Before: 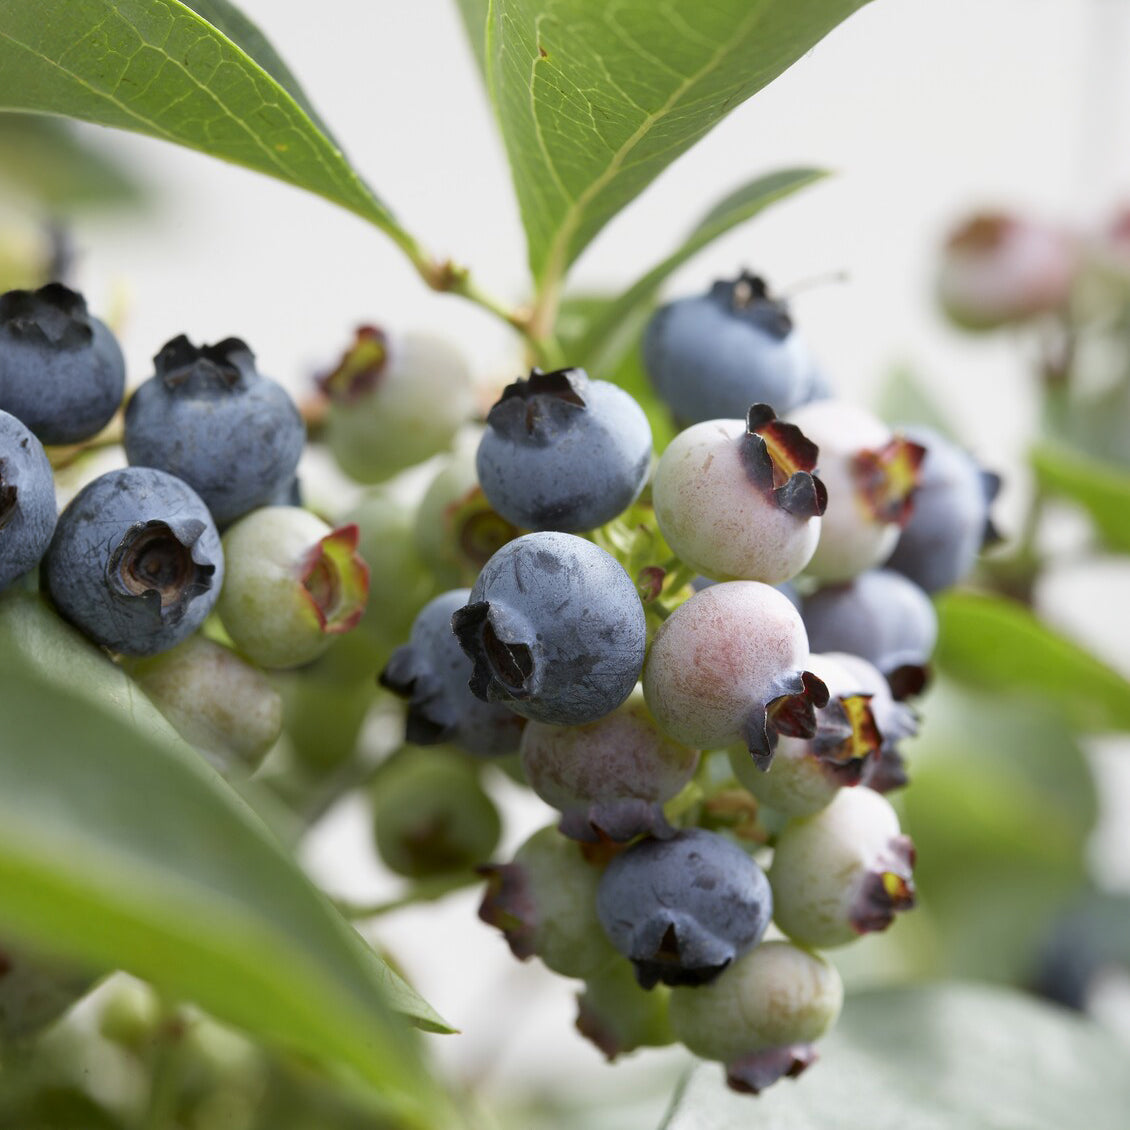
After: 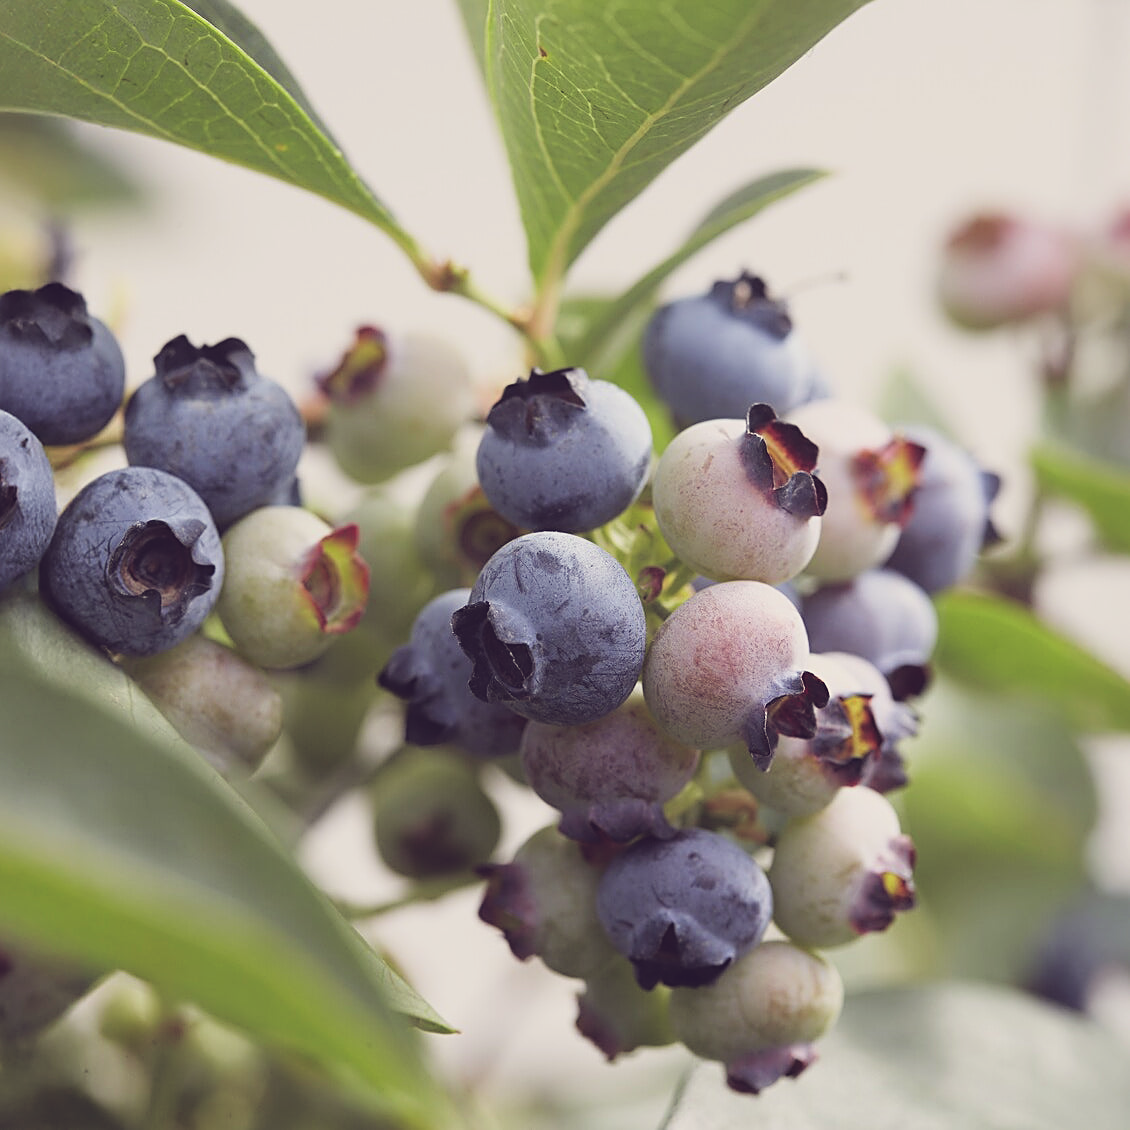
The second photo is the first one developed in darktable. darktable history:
filmic rgb: white relative exposure 3.85 EV, hardness 4.3
sharpen: amount 0.575
color balance: lift [1.001, 0.997, 0.99, 1.01], gamma [1.007, 1, 0.975, 1.025], gain [1, 1.065, 1.052, 0.935], contrast 13.25%
exposure: black level correction -0.023, exposure -0.039 EV, compensate highlight preservation false
